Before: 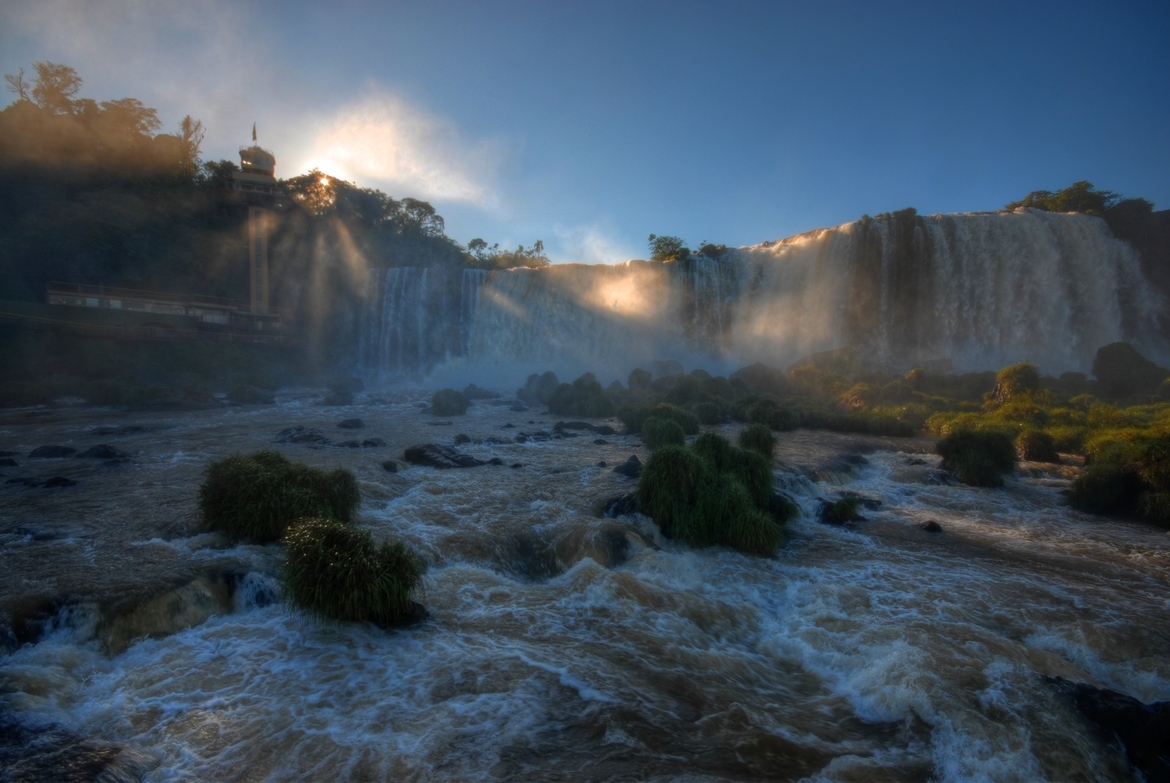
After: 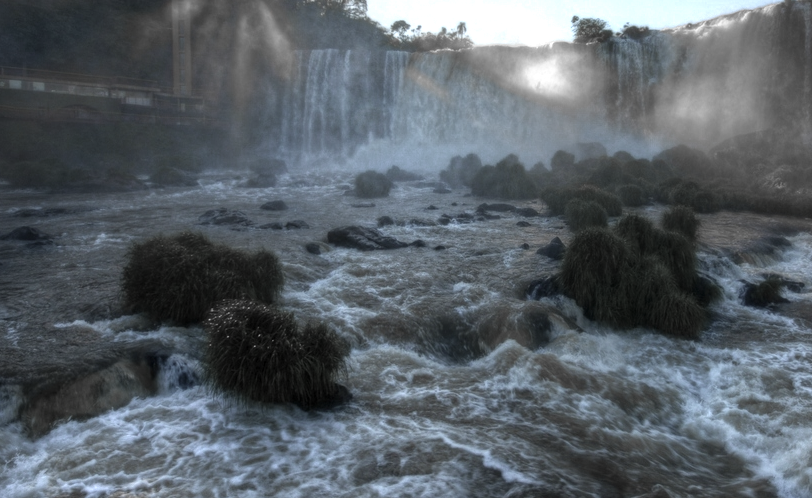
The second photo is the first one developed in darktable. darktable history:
exposure: exposure 0.583 EV, compensate highlight preservation false
color zones: curves: ch0 [(0, 0.613) (0.01, 0.613) (0.245, 0.448) (0.498, 0.529) (0.642, 0.665) (0.879, 0.777) (0.99, 0.613)]; ch1 [(0, 0.272) (0.219, 0.127) (0.724, 0.346)], mix 40.18%
crop: left 6.597%, top 27.946%, right 23.993%, bottom 8.397%
tone equalizer: on, module defaults
